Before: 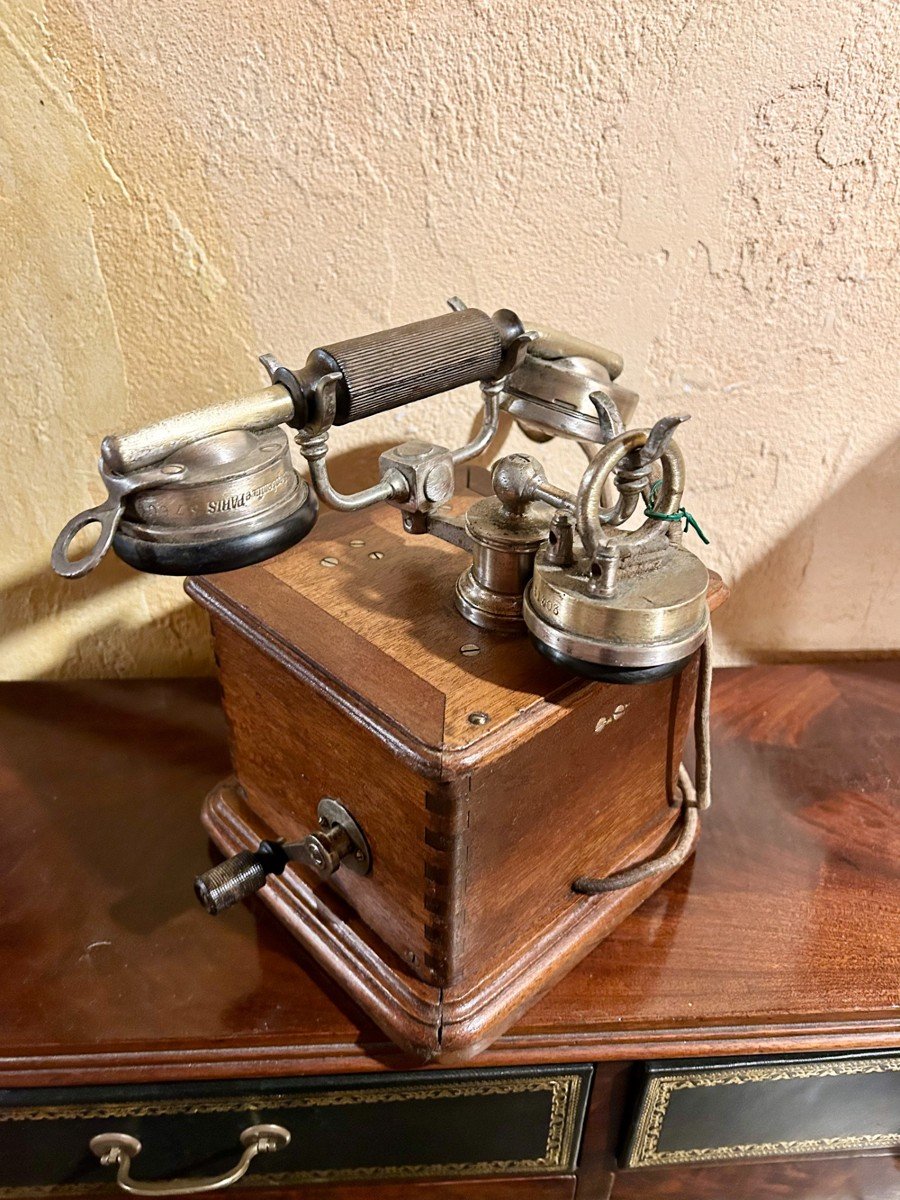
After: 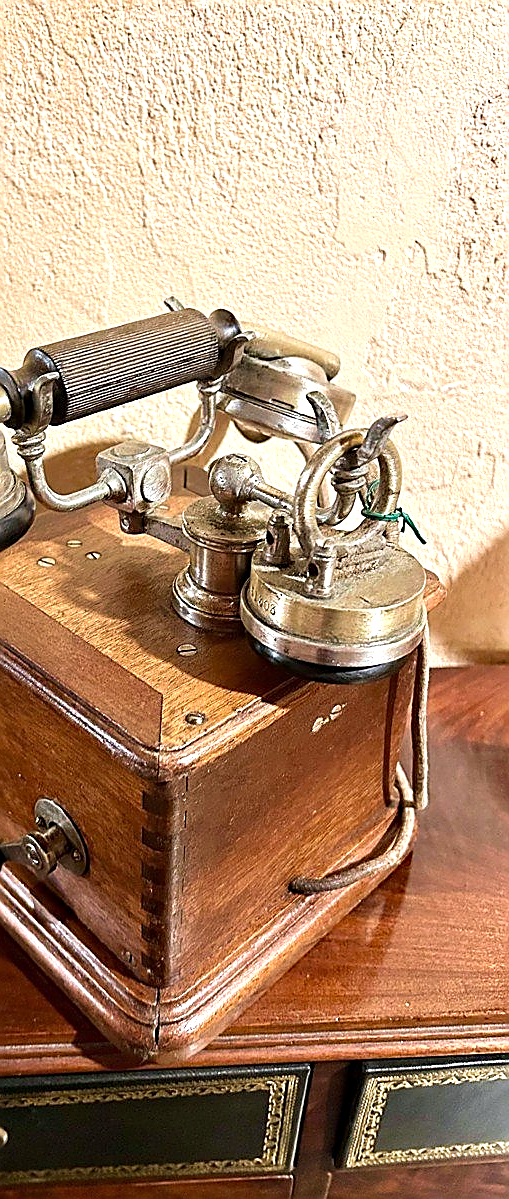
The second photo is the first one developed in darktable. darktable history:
sharpen: radius 1.4, amount 1.25, threshold 0.7
exposure: exposure 0.564 EV, compensate highlight preservation false
crop: left 31.458%, top 0%, right 11.876%
velvia: on, module defaults
haze removal: compatibility mode true, adaptive false
